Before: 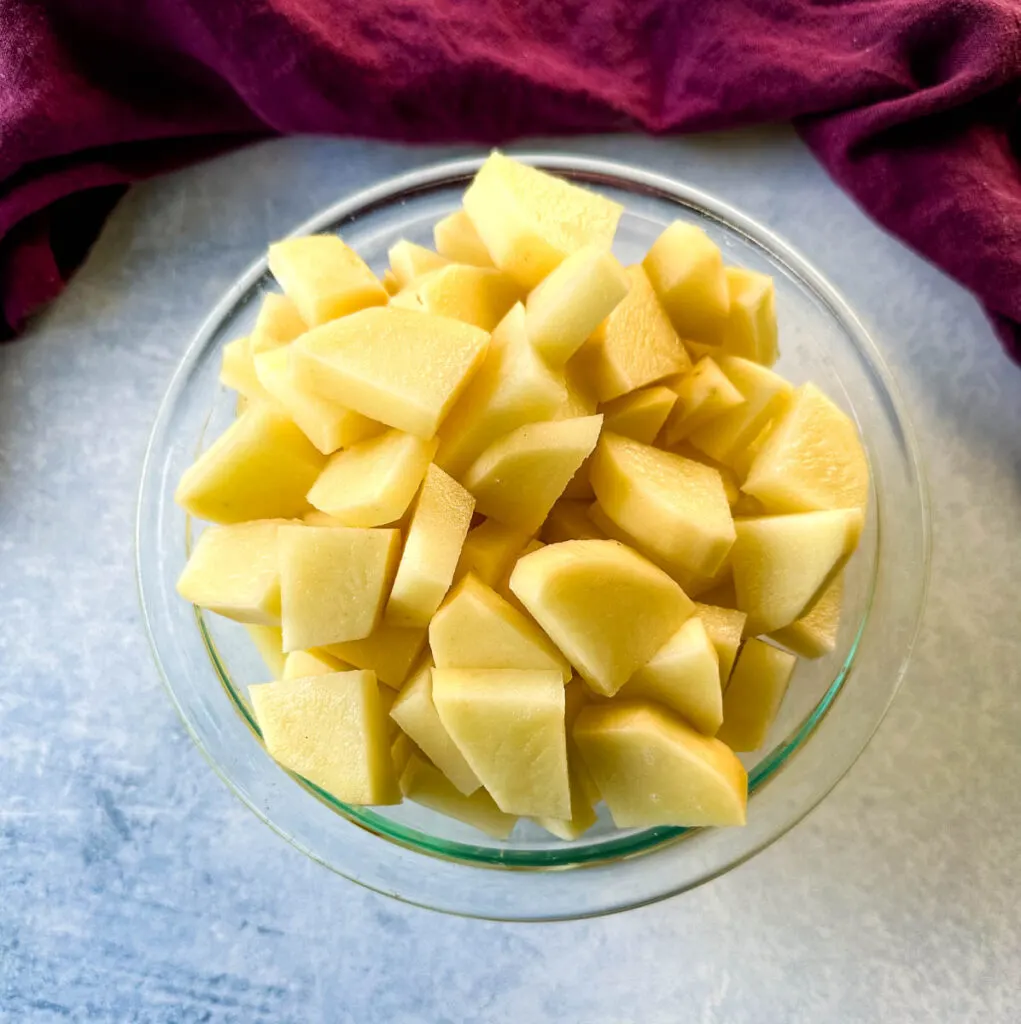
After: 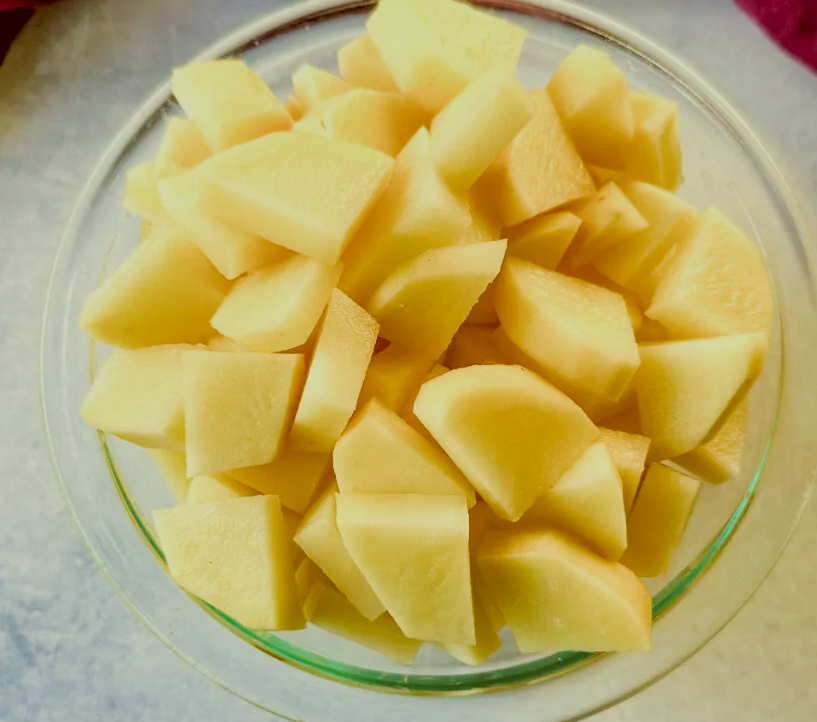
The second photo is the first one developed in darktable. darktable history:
shadows and highlights: on, module defaults
exposure: black level correction 0, exposure 0.696 EV, compensate highlight preservation false
crop: left 9.416%, top 17.133%, right 10.55%, bottom 12.303%
filmic rgb: black relative exposure -6.99 EV, white relative exposure 5.6 EV, hardness 2.85, color science v4 (2020)
color correction: highlights a* -6.29, highlights b* 9.18, shadows a* 10.71, shadows b* 23.27
